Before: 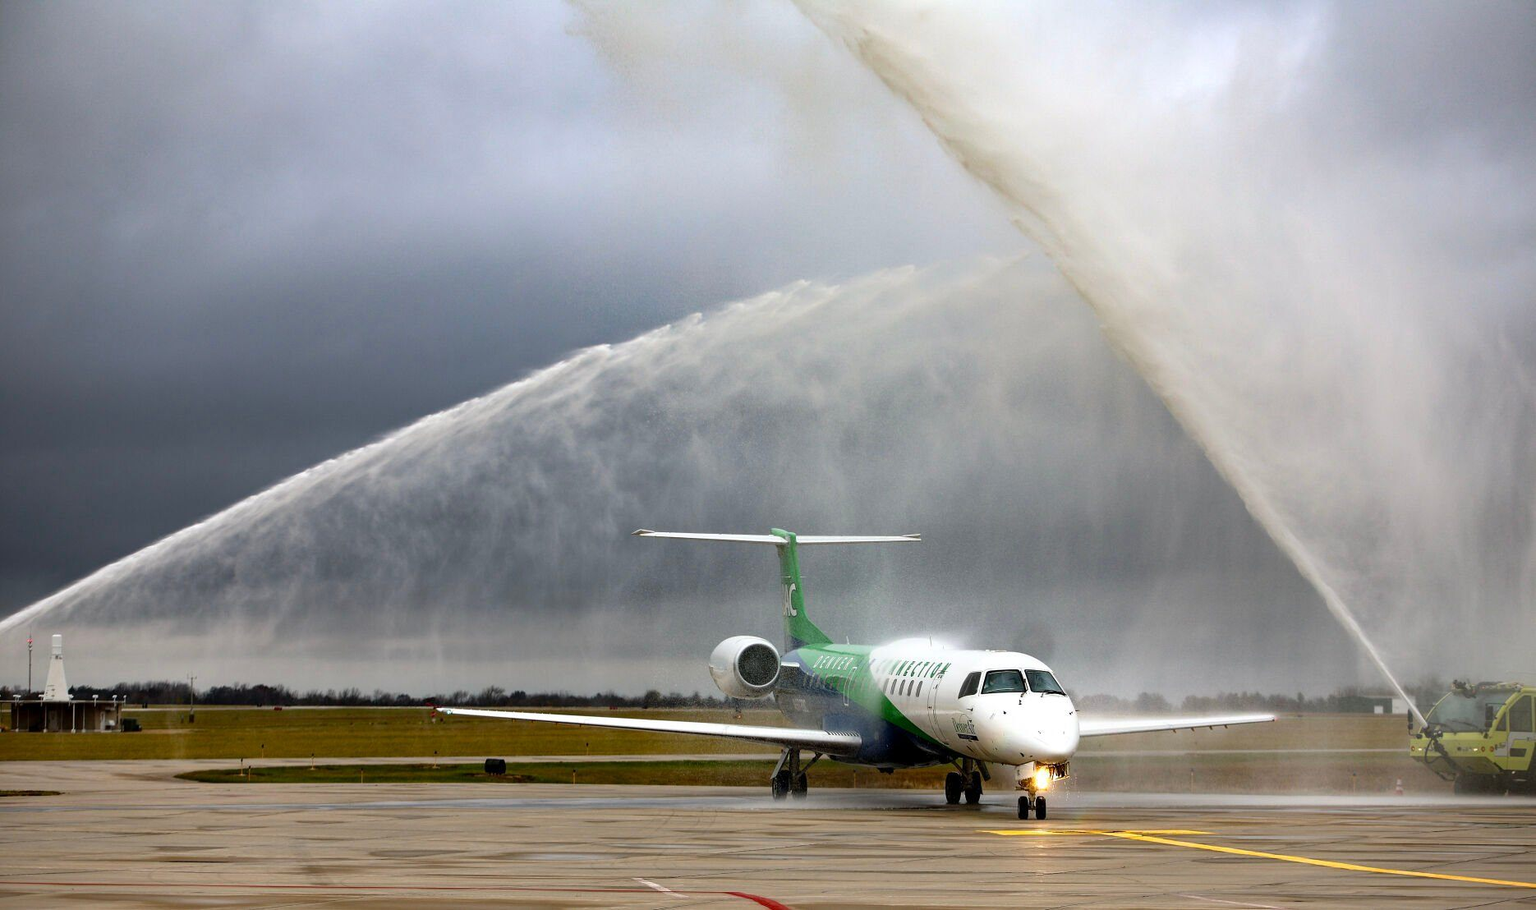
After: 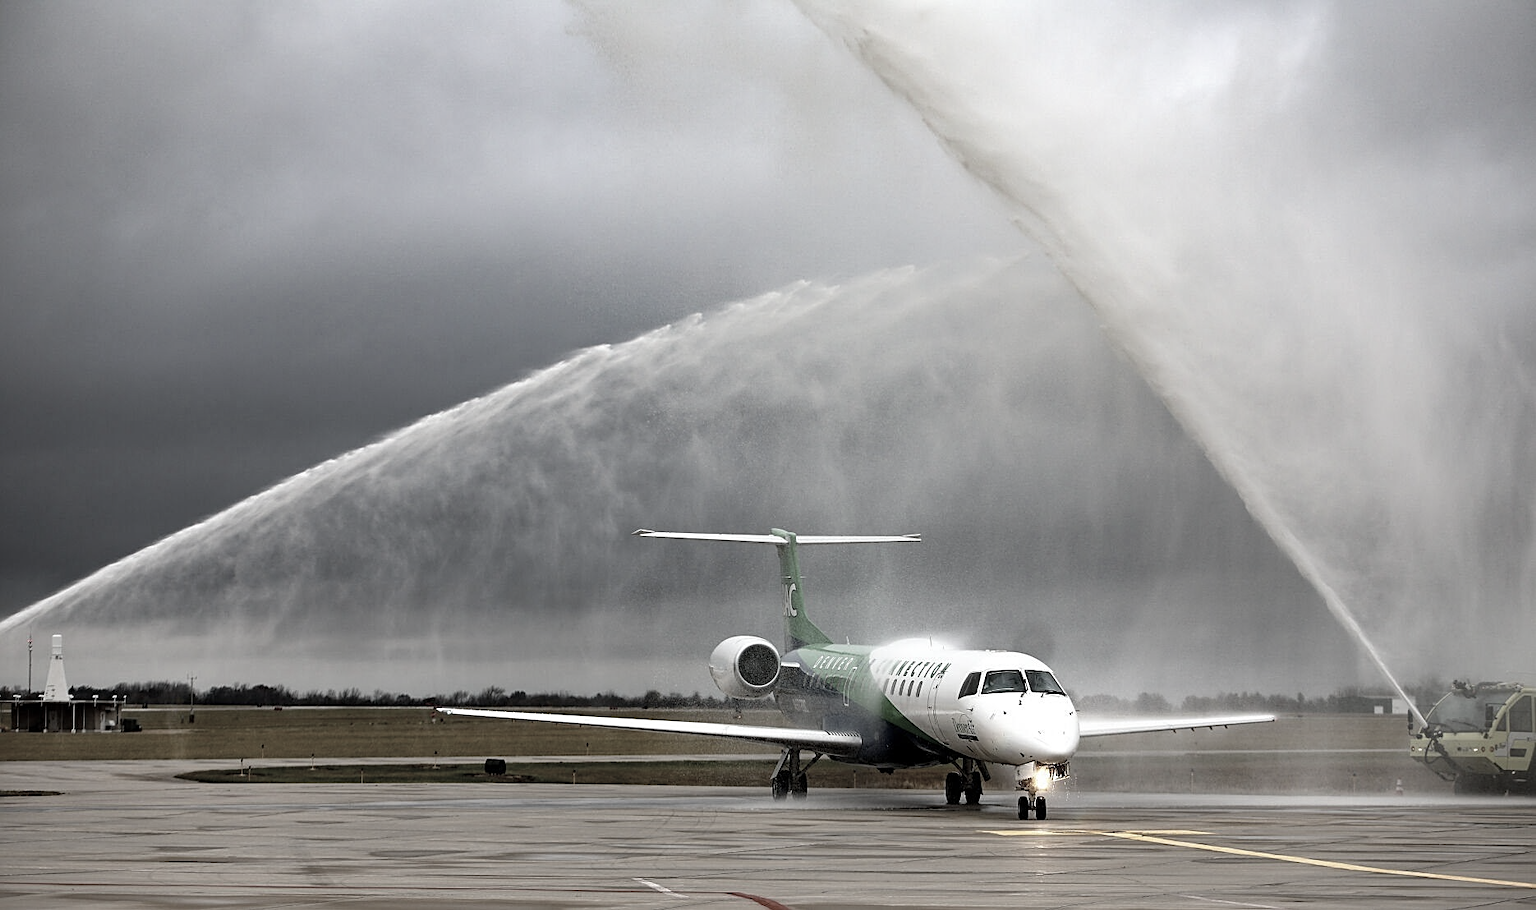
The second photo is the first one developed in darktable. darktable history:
color correction: saturation 0.3
sharpen: on, module defaults
